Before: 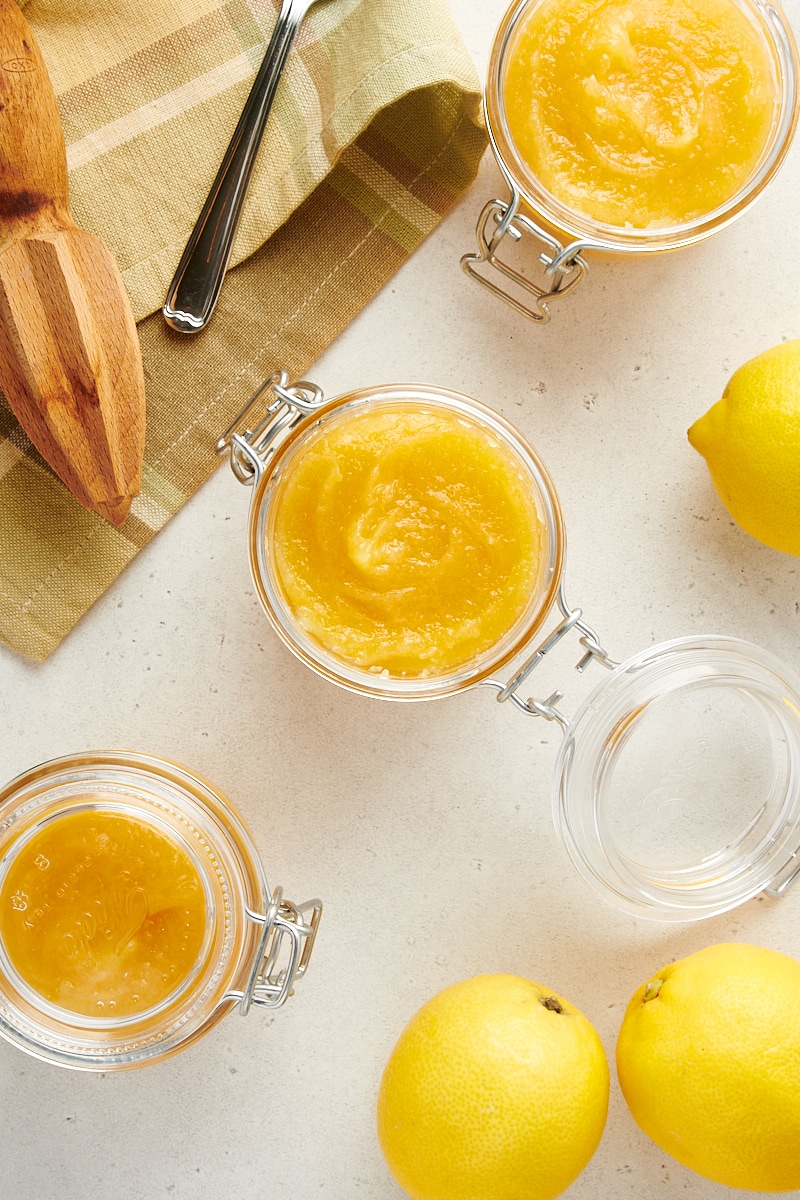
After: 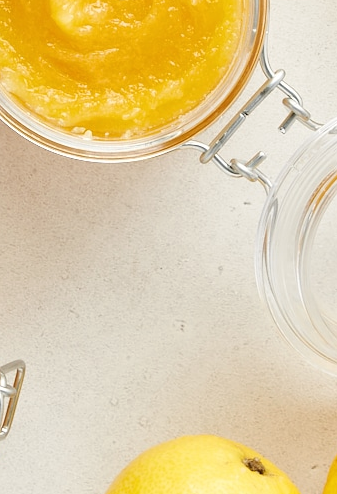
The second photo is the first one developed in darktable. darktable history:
crop: left 37.238%, top 44.96%, right 20.57%, bottom 13.828%
base curve: curves: ch0 [(0, 0) (0.283, 0.295) (1, 1)], preserve colors none
